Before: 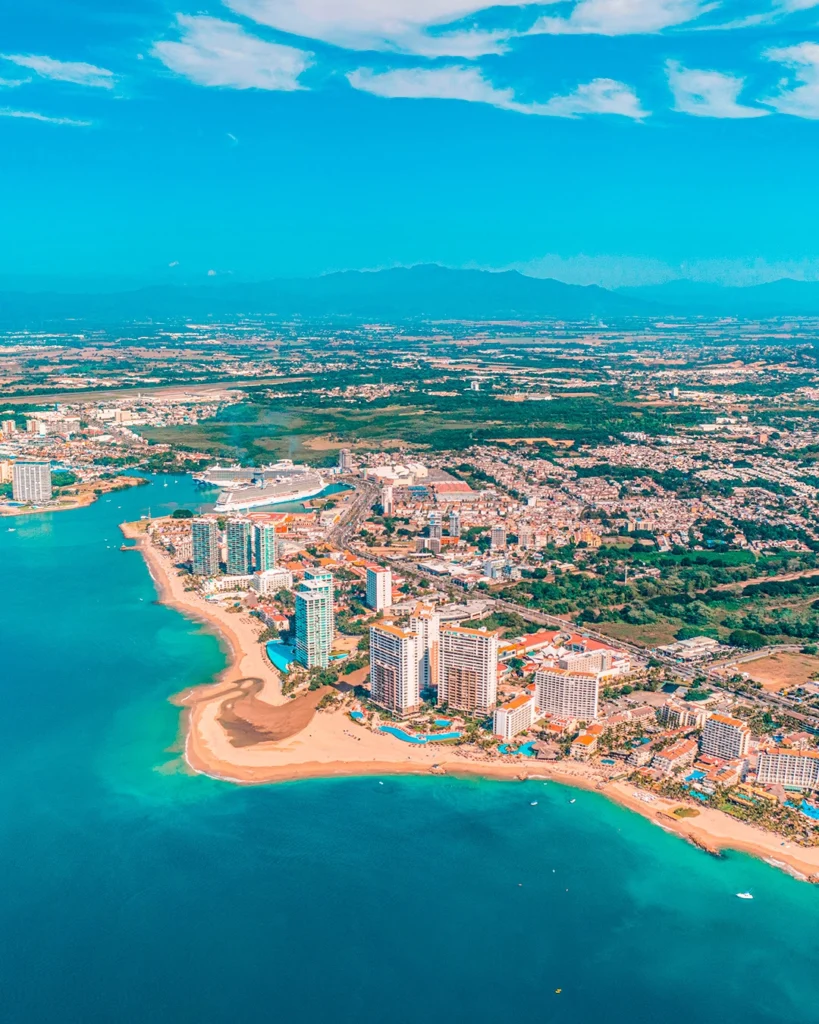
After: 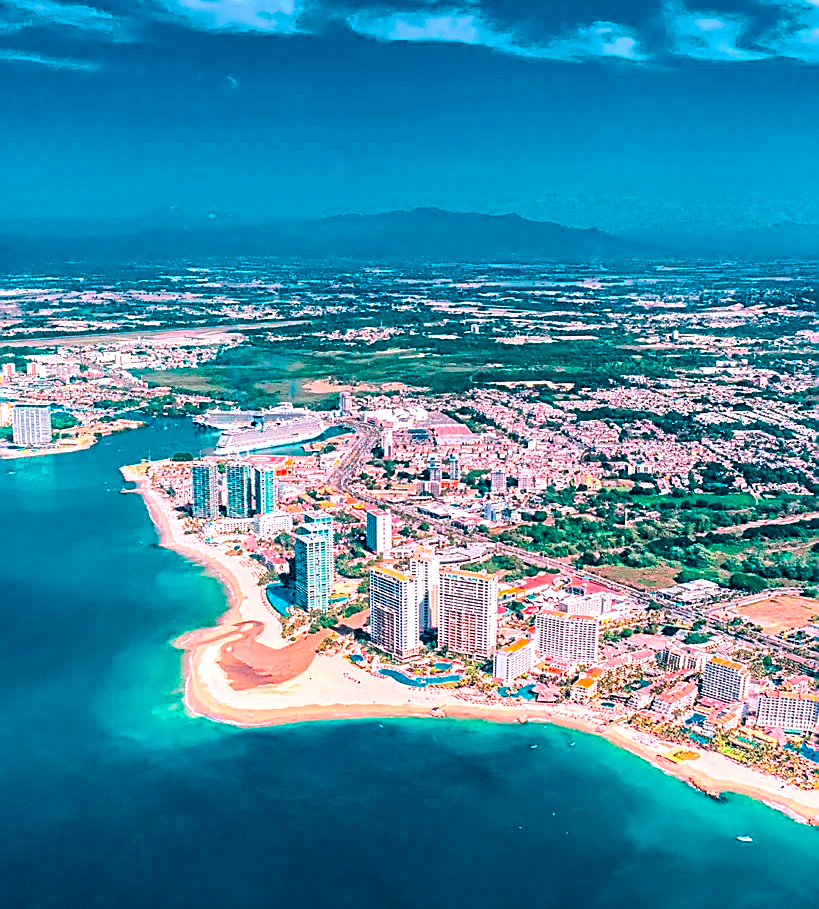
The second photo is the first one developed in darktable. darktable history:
sharpen: radius 1.4, amount 1.25, threshold 0.7
crop and rotate: top 5.609%, bottom 5.609%
color calibration: output R [1.422, -0.35, -0.252, 0], output G [-0.238, 1.259, -0.084, 0], output B [-0.081, -0.196, 1.58, 0], output brightness [0.49, 0.671, -0.57, 0], illuminant same as pipeline (D50), adaptation none (bypass), saturation algorithm version 1 (2020)
